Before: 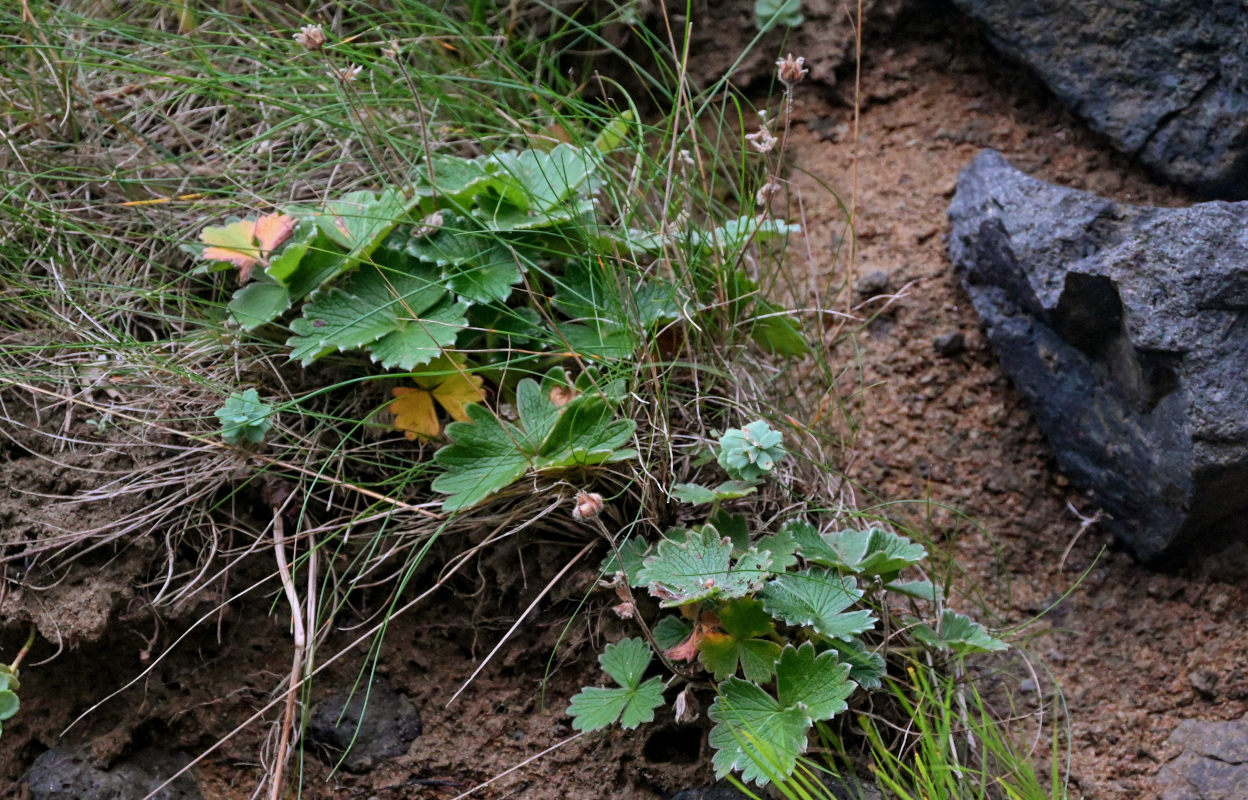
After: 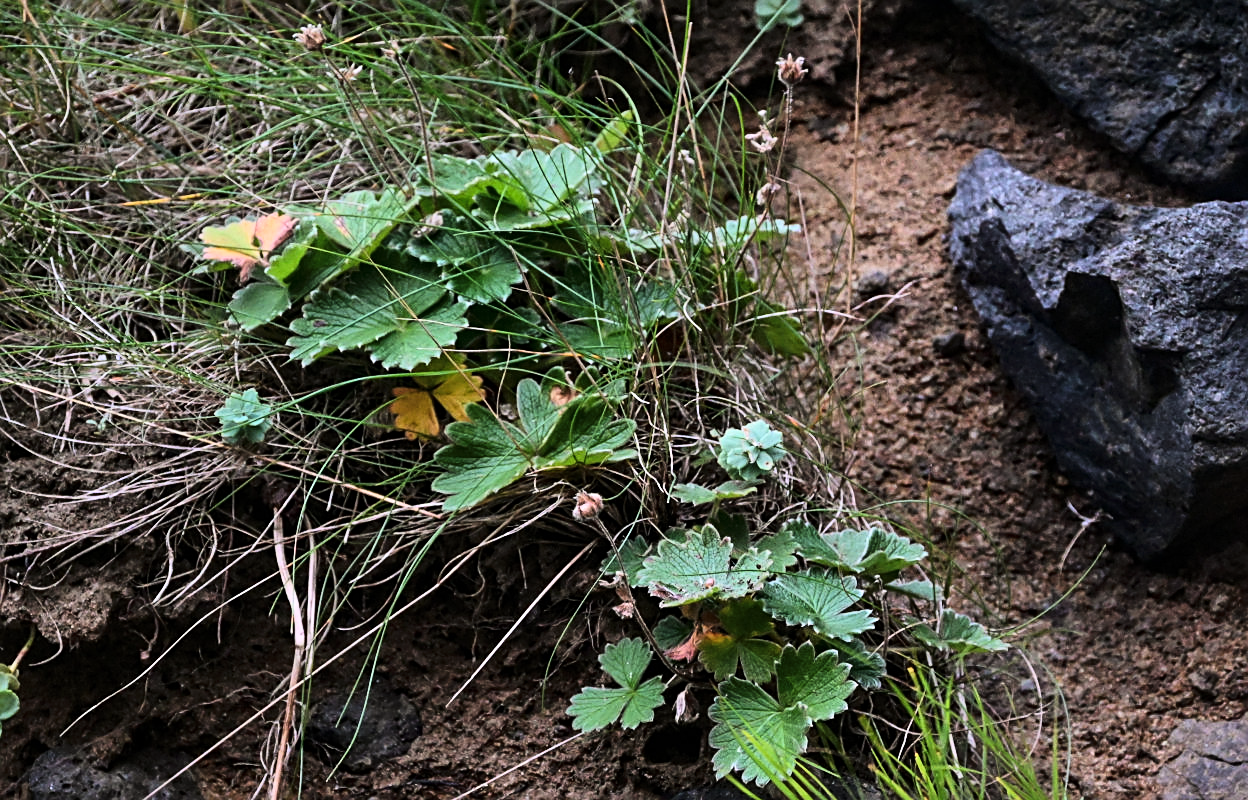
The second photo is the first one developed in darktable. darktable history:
tone curve: curves: ch0 [(0, 0) (0.195, 0.109) (0.751, 0.848) (1, 1)], color space Lab, linked channels, preserve colors none
sharpen: on, module defaults
